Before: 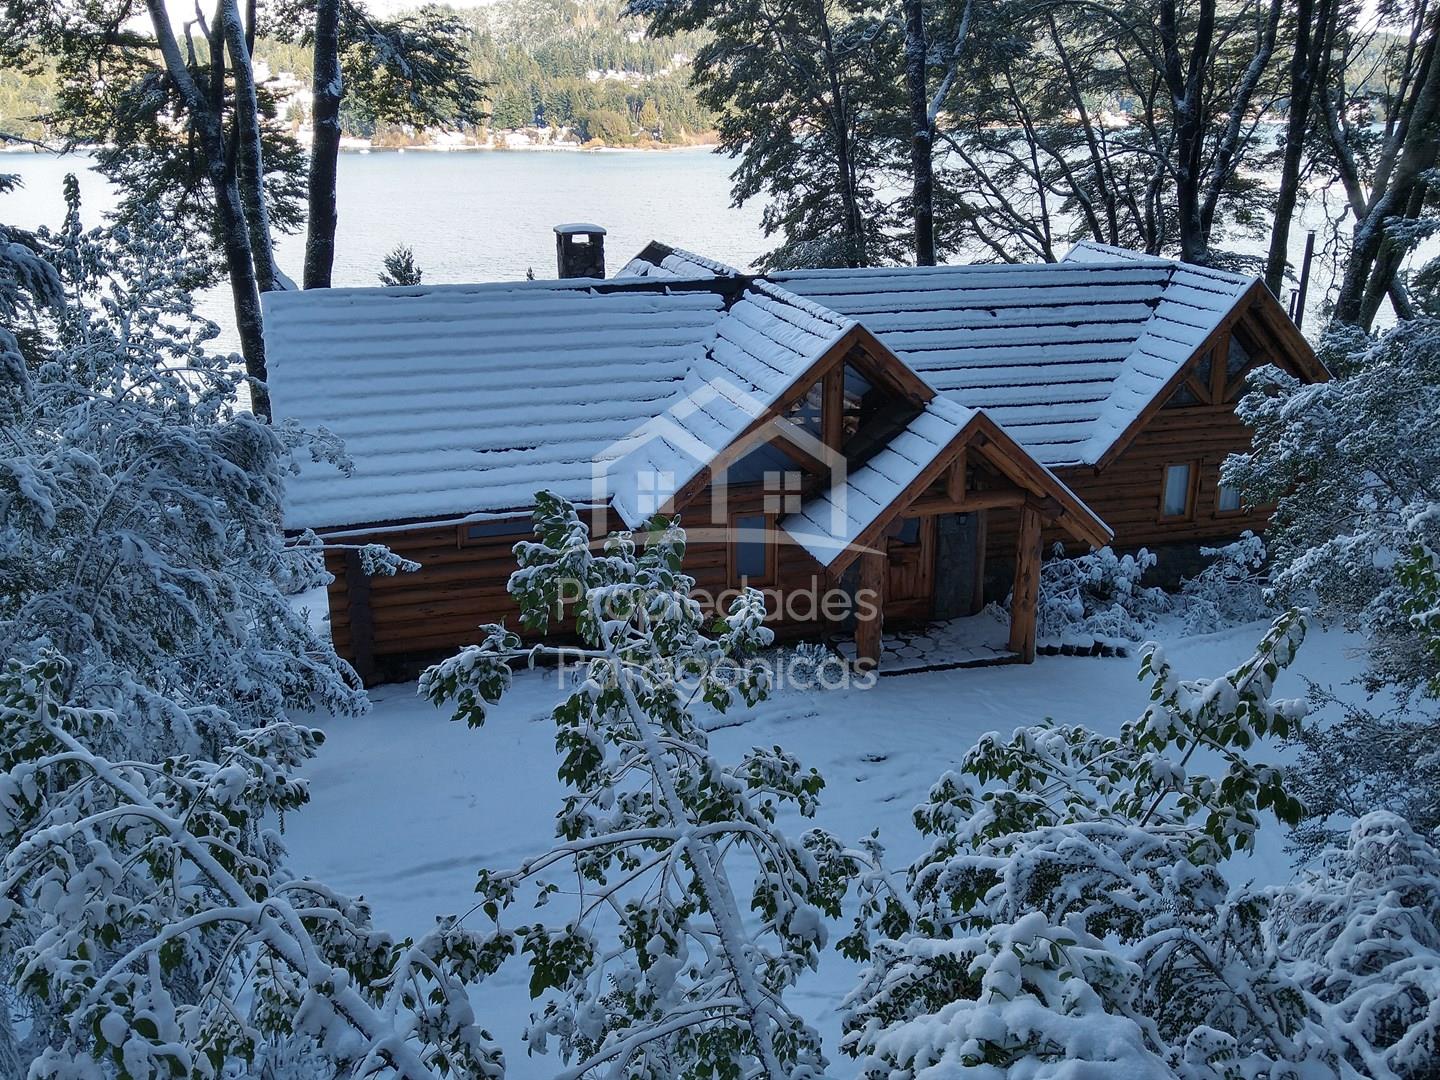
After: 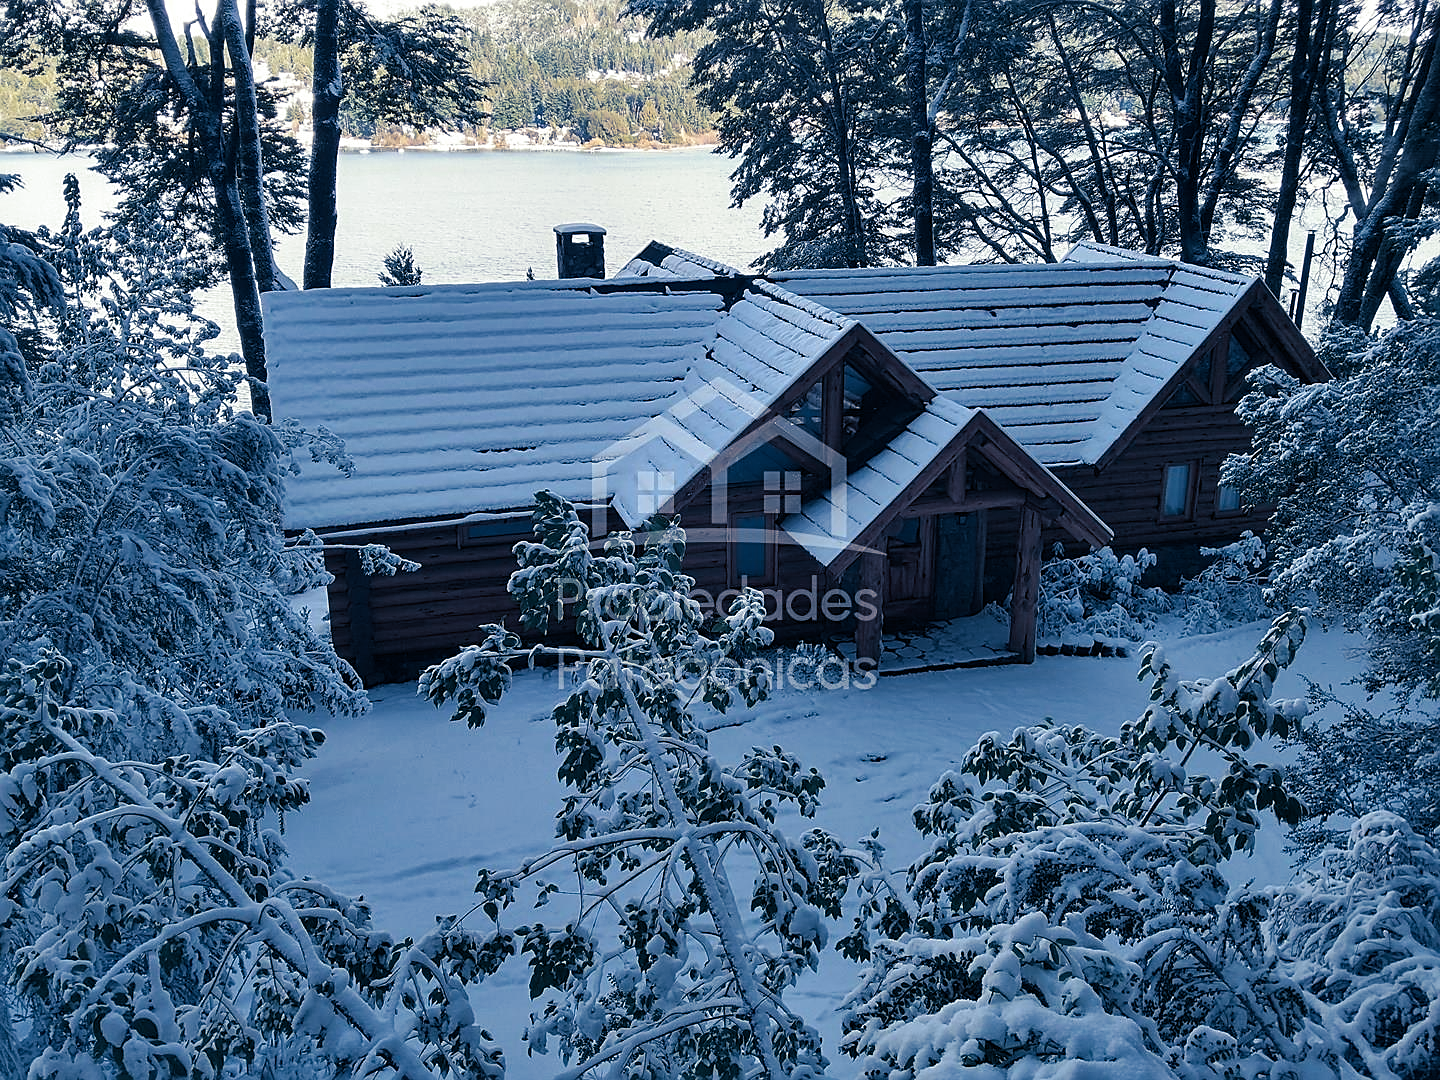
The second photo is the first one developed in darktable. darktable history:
sharpen: on, module defaults
split-toning: shadows › hue 226.8°, shadows › saturation 0.84
